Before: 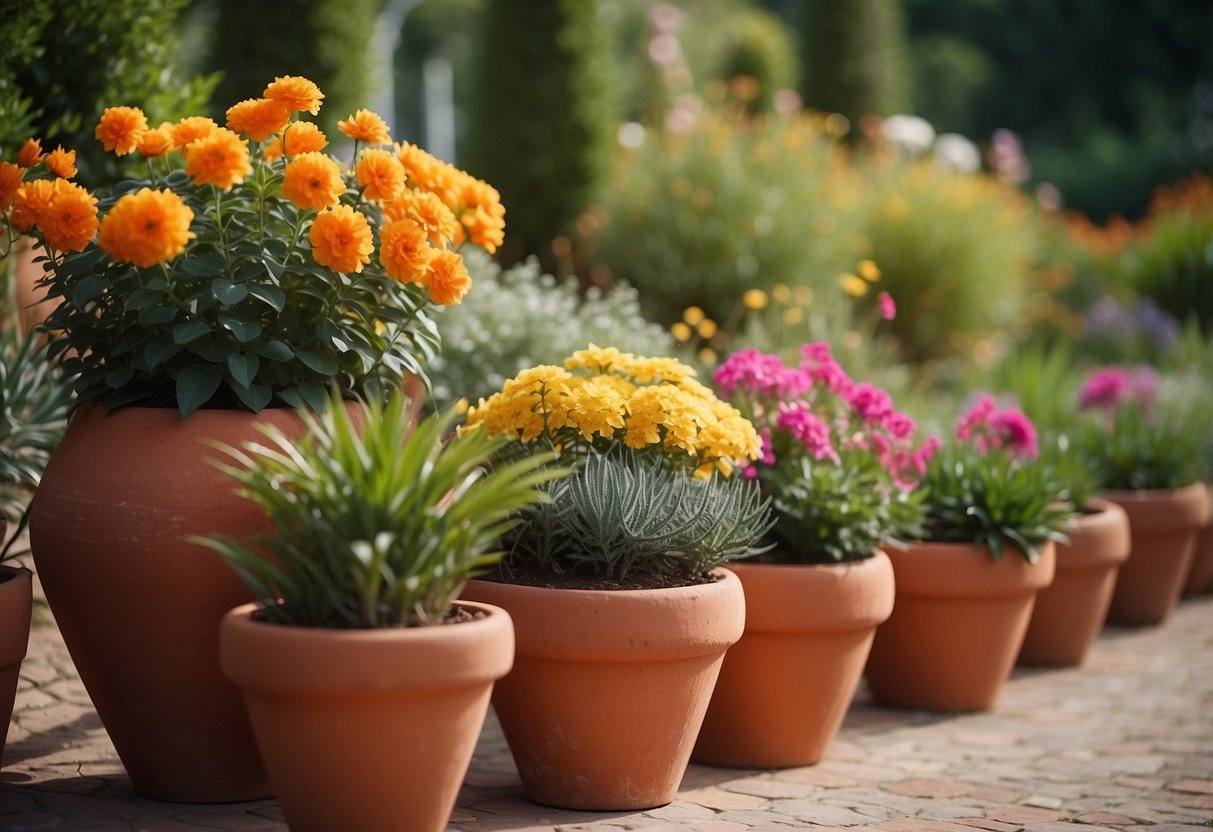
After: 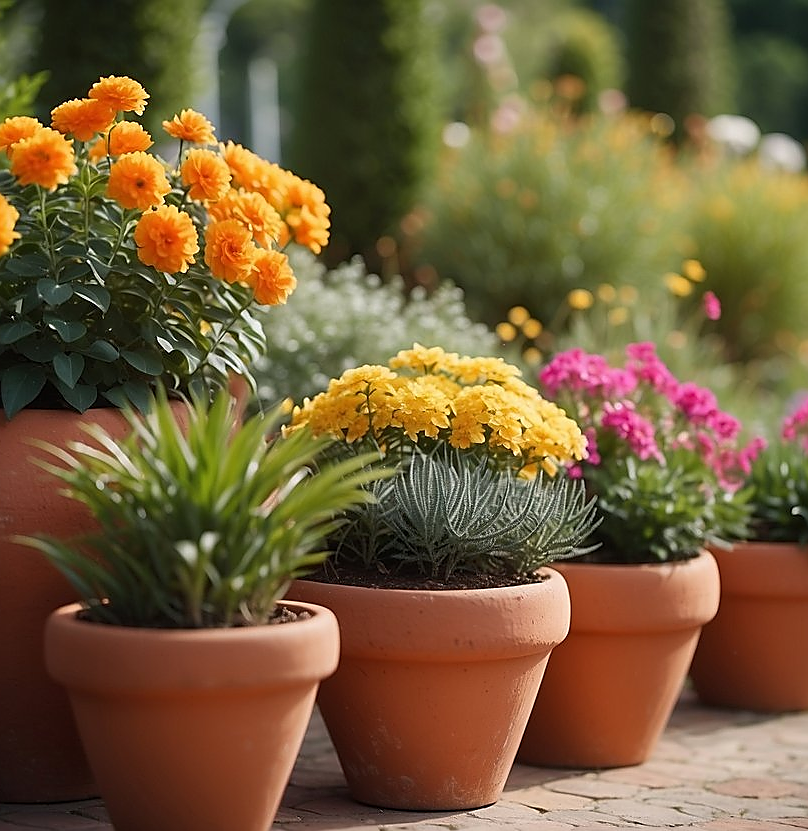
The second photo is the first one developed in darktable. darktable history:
sharpen: radius 1.385, amount 1.252, threshold 0.603
crop and rotate: left 14.492%, right 18.884%
